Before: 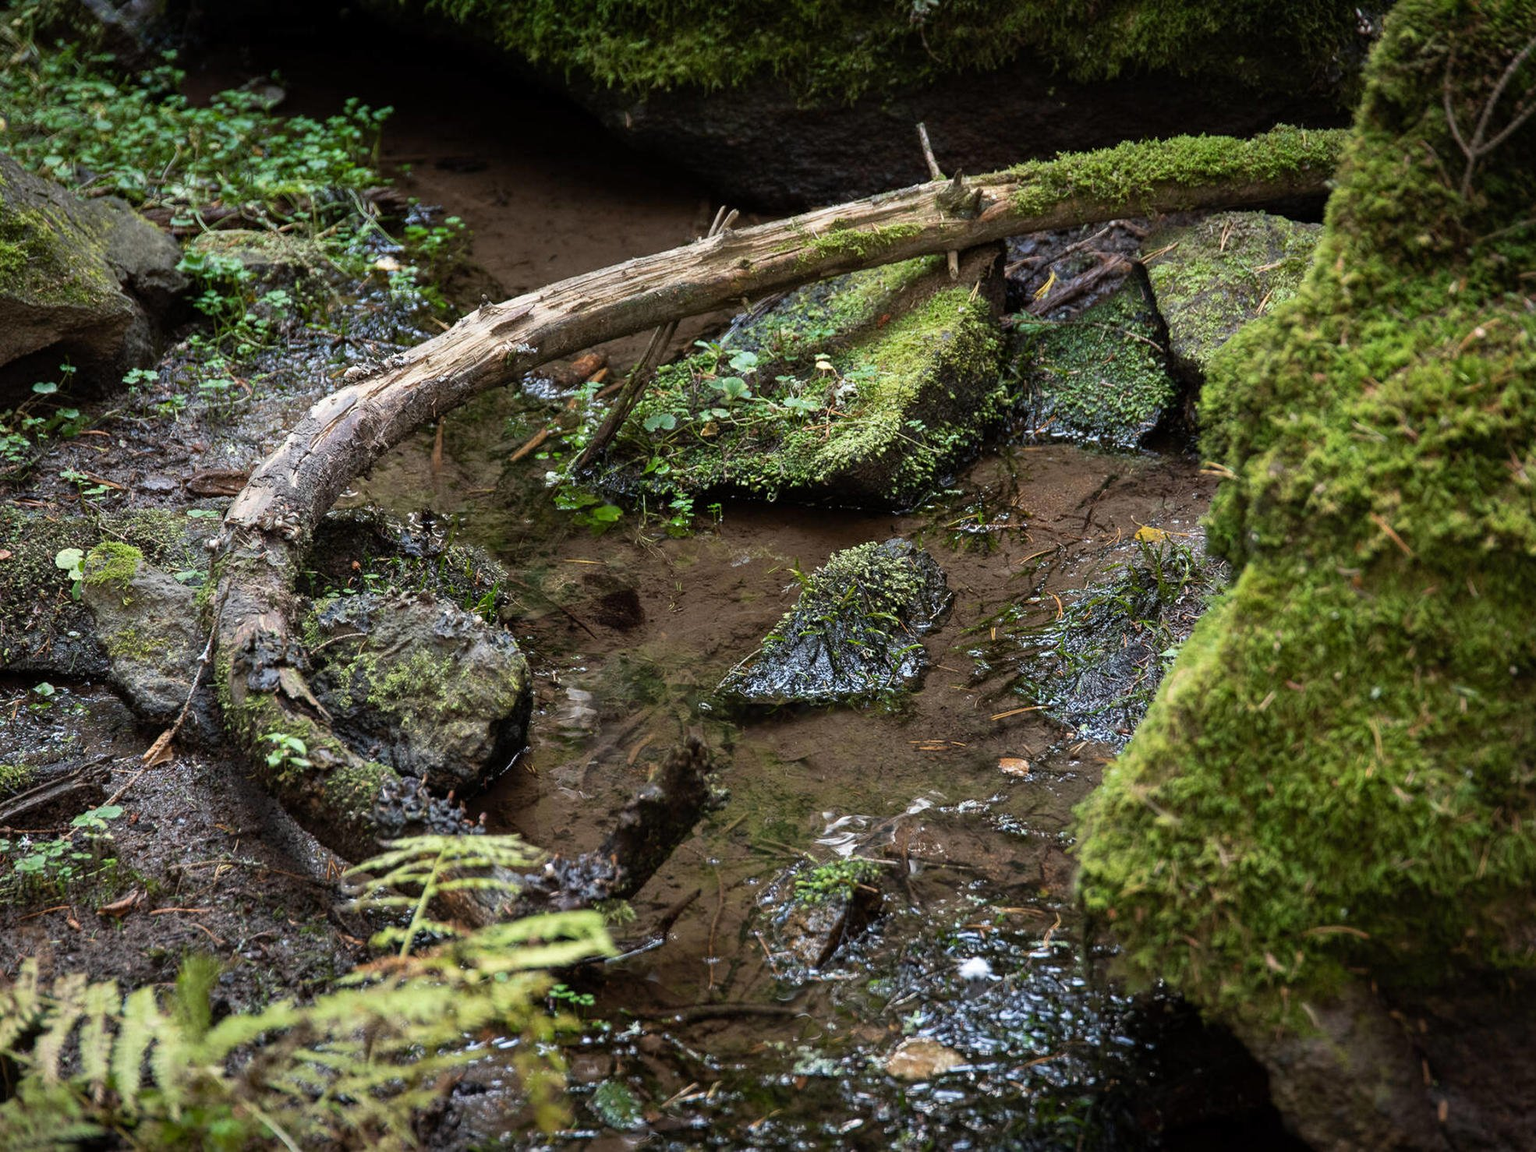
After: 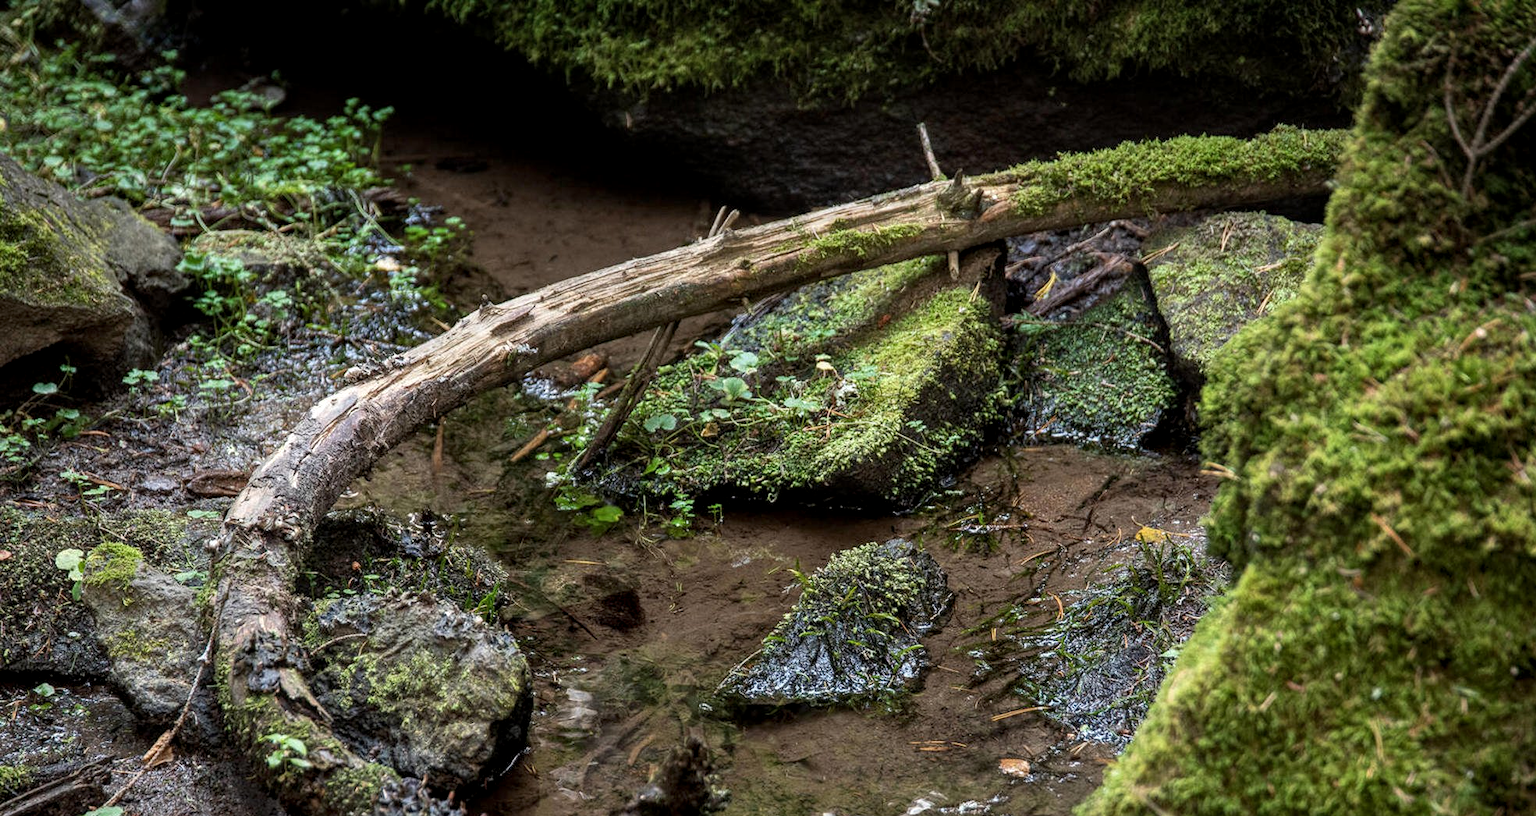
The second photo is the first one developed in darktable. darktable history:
crop: right 0.001%, bottom 29.118%
local contrast: highlights 54%, shadows 52%, detail 130%, midtone range 0.458
